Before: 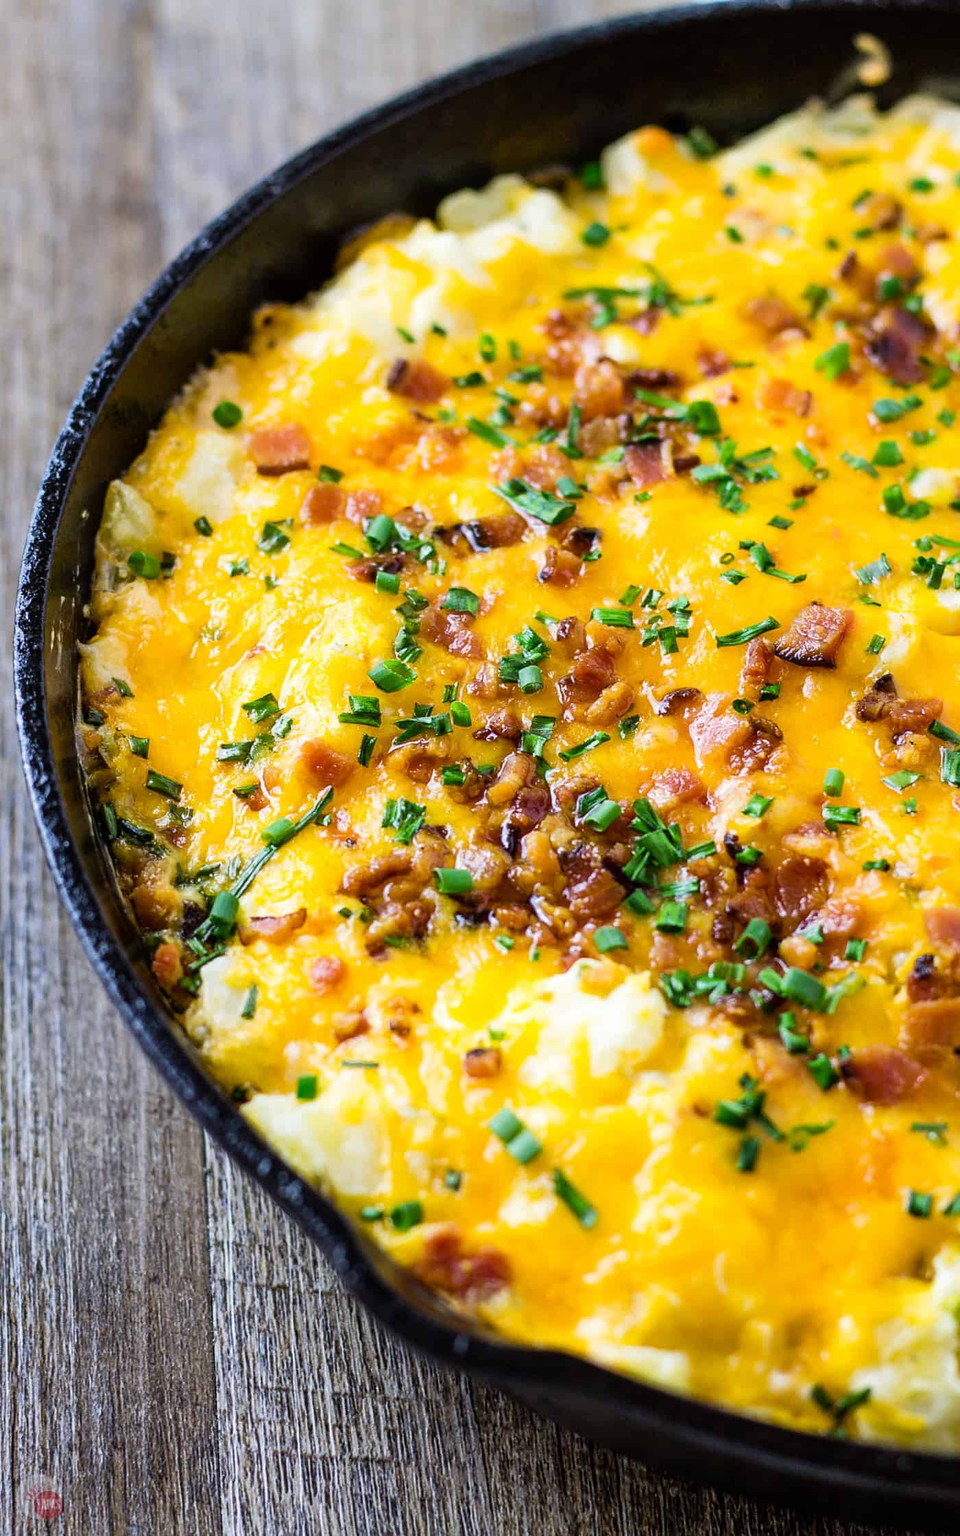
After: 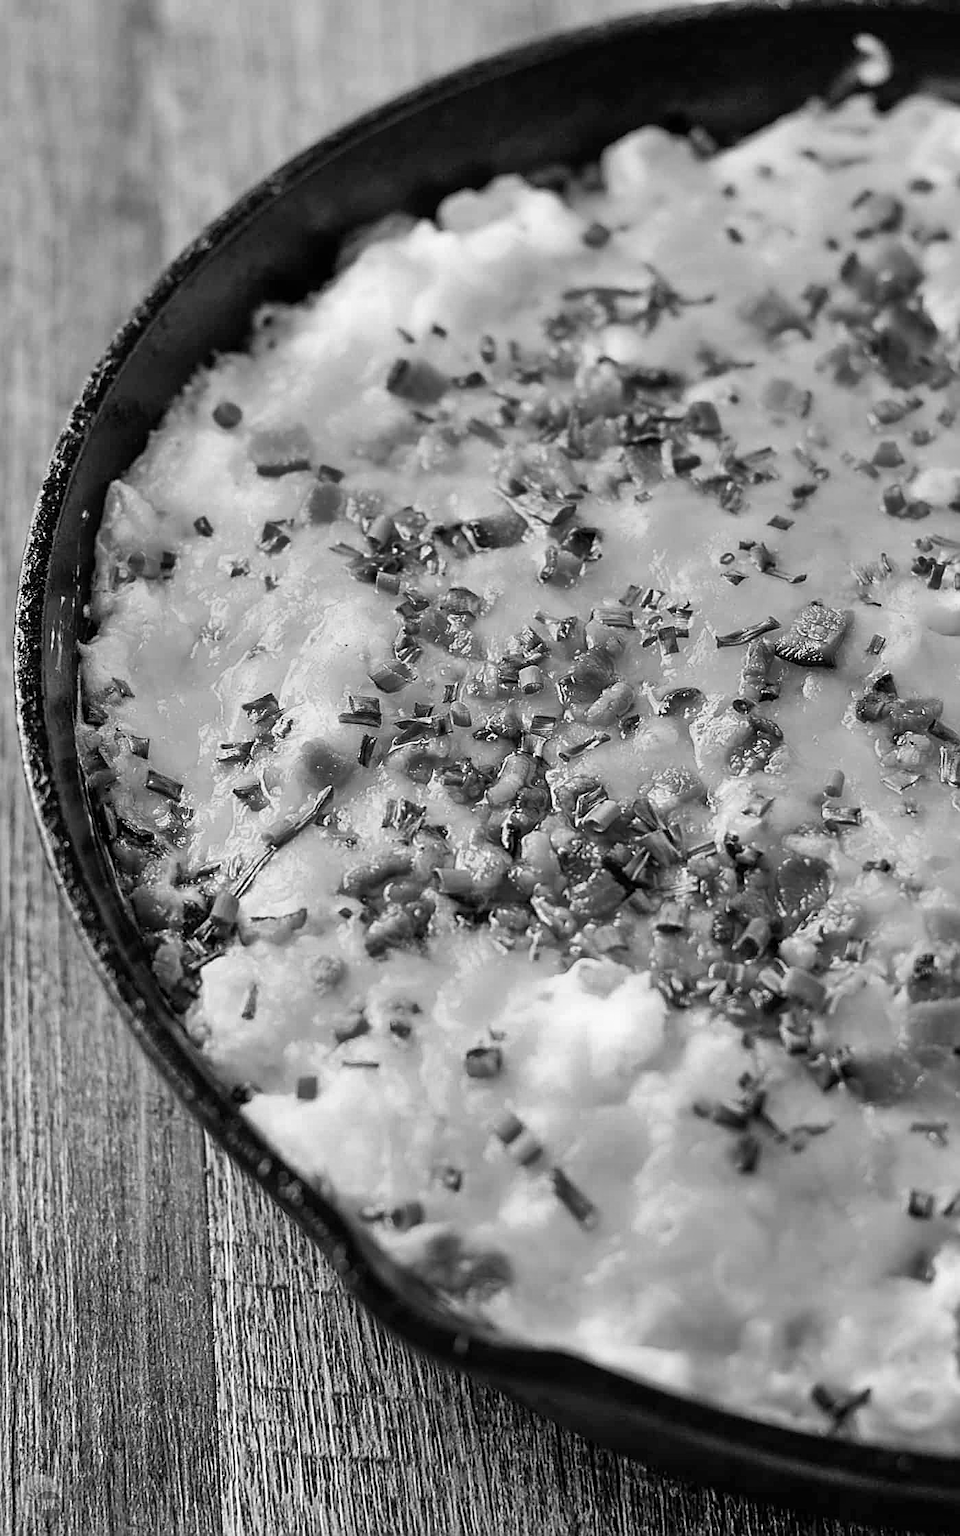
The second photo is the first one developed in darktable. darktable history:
sharpen: on, module defaults
shadows and highlights: soften with gaussian
monochrome: size 1
